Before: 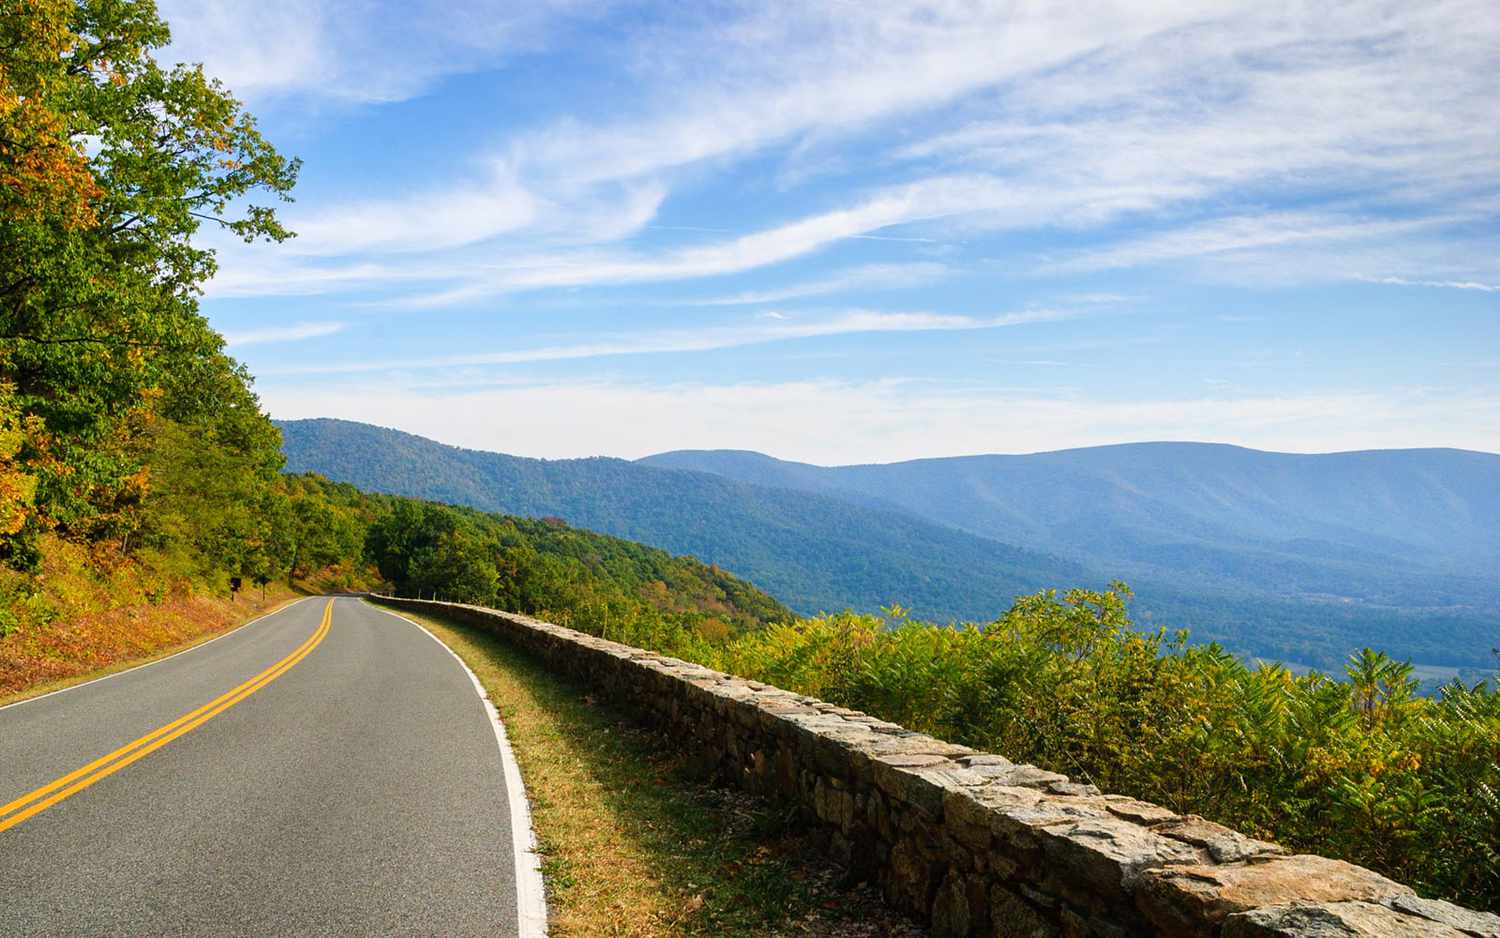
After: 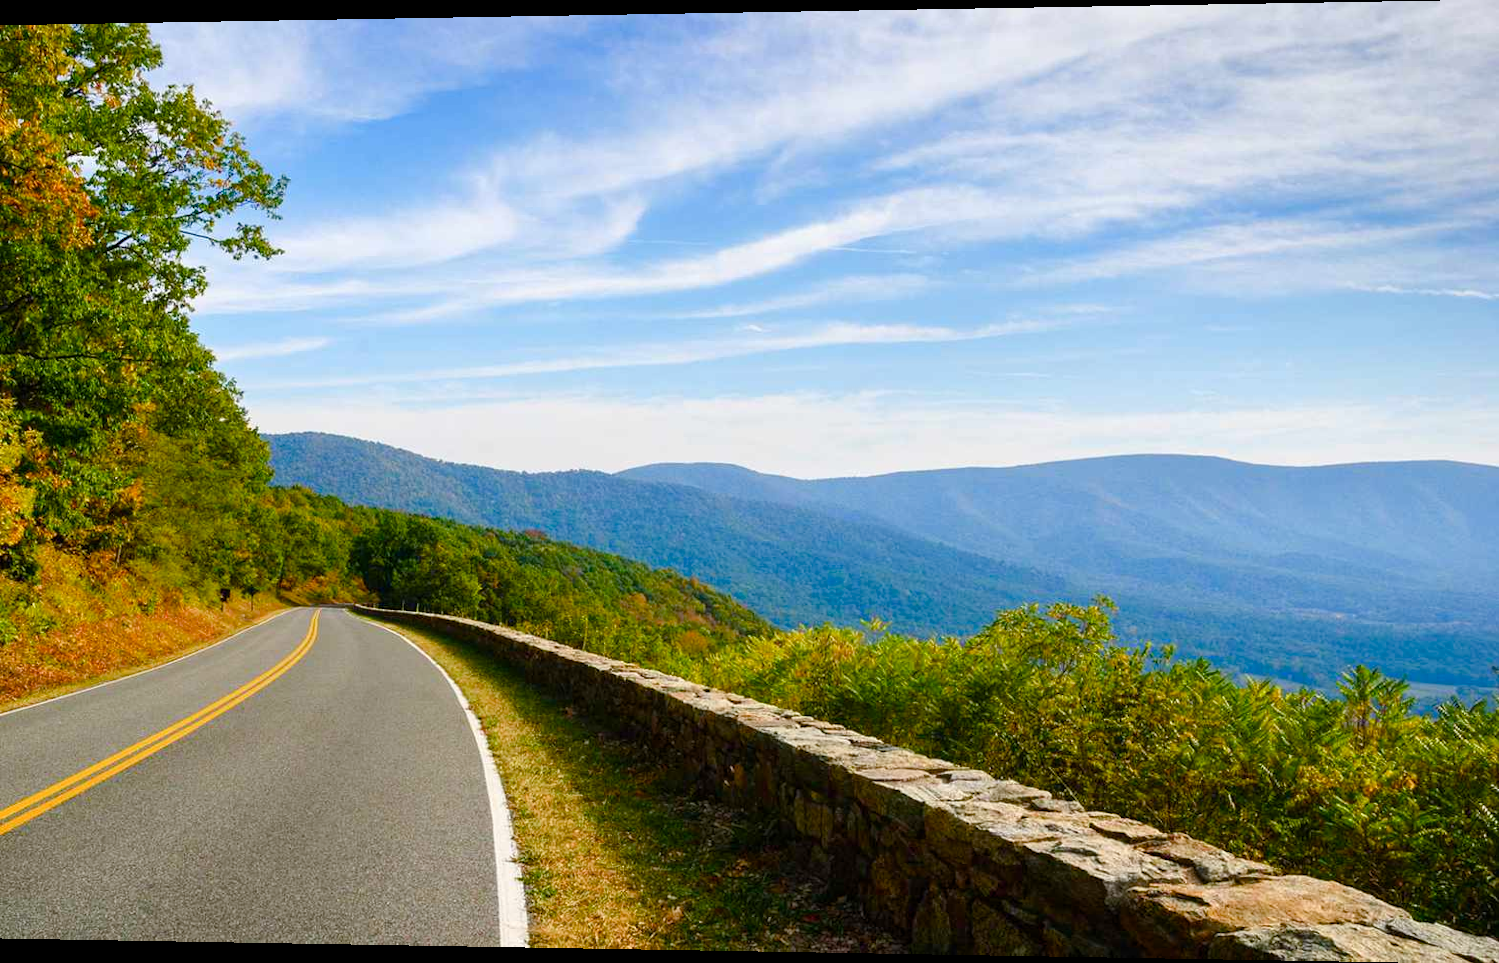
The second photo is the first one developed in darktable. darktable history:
rotate and perspective: lens shift (horizontal) -0.055, automatic cropping off
color balance rgb: perceptual saturation grading › global saturation 20%, perceptual saturation grading › highlights -25%, perceptual saturation grading › shadows 50%
